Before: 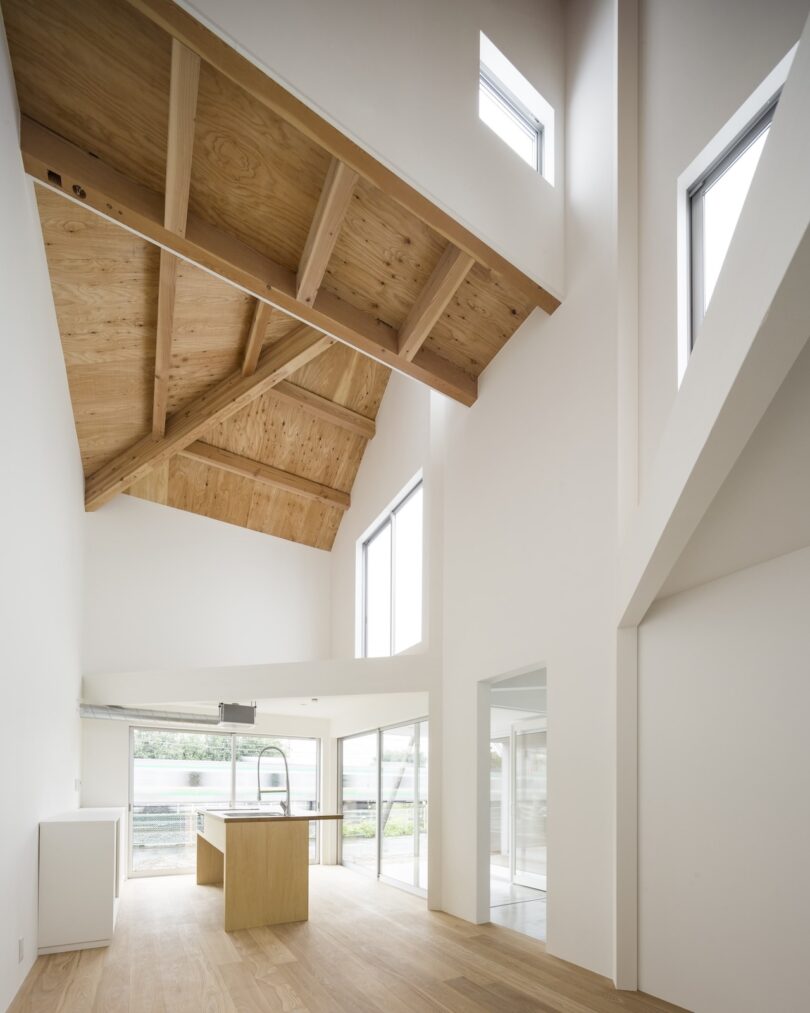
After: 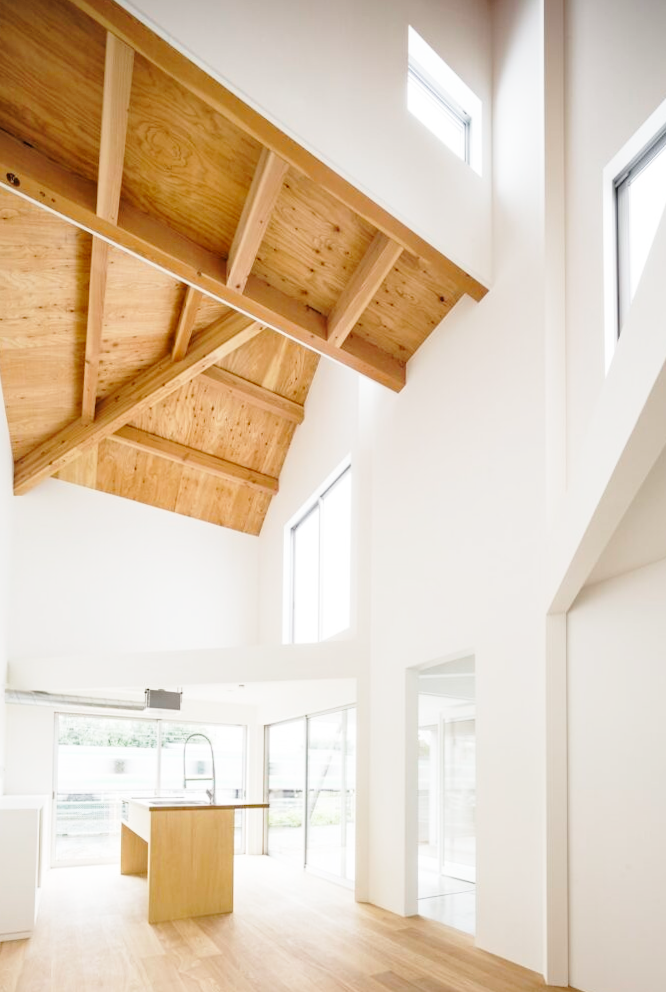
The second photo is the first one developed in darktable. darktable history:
base curve: curves: ch0 [(0, 0) (0.028, 0.03) (0.121, 0.232) (0.46, 0.748) (0.859, 0.968) (1, 1)], preserve colors none
crop: left 8.026%, right 7.374%
rotate and perspective: rotation 0.226°, lens shift (vertical) -0.042, crop left 0.023, crop right 0.982, crop top 0.006, crop bottom 0.994
shadows and highlights: shadows 25, highlights -25
